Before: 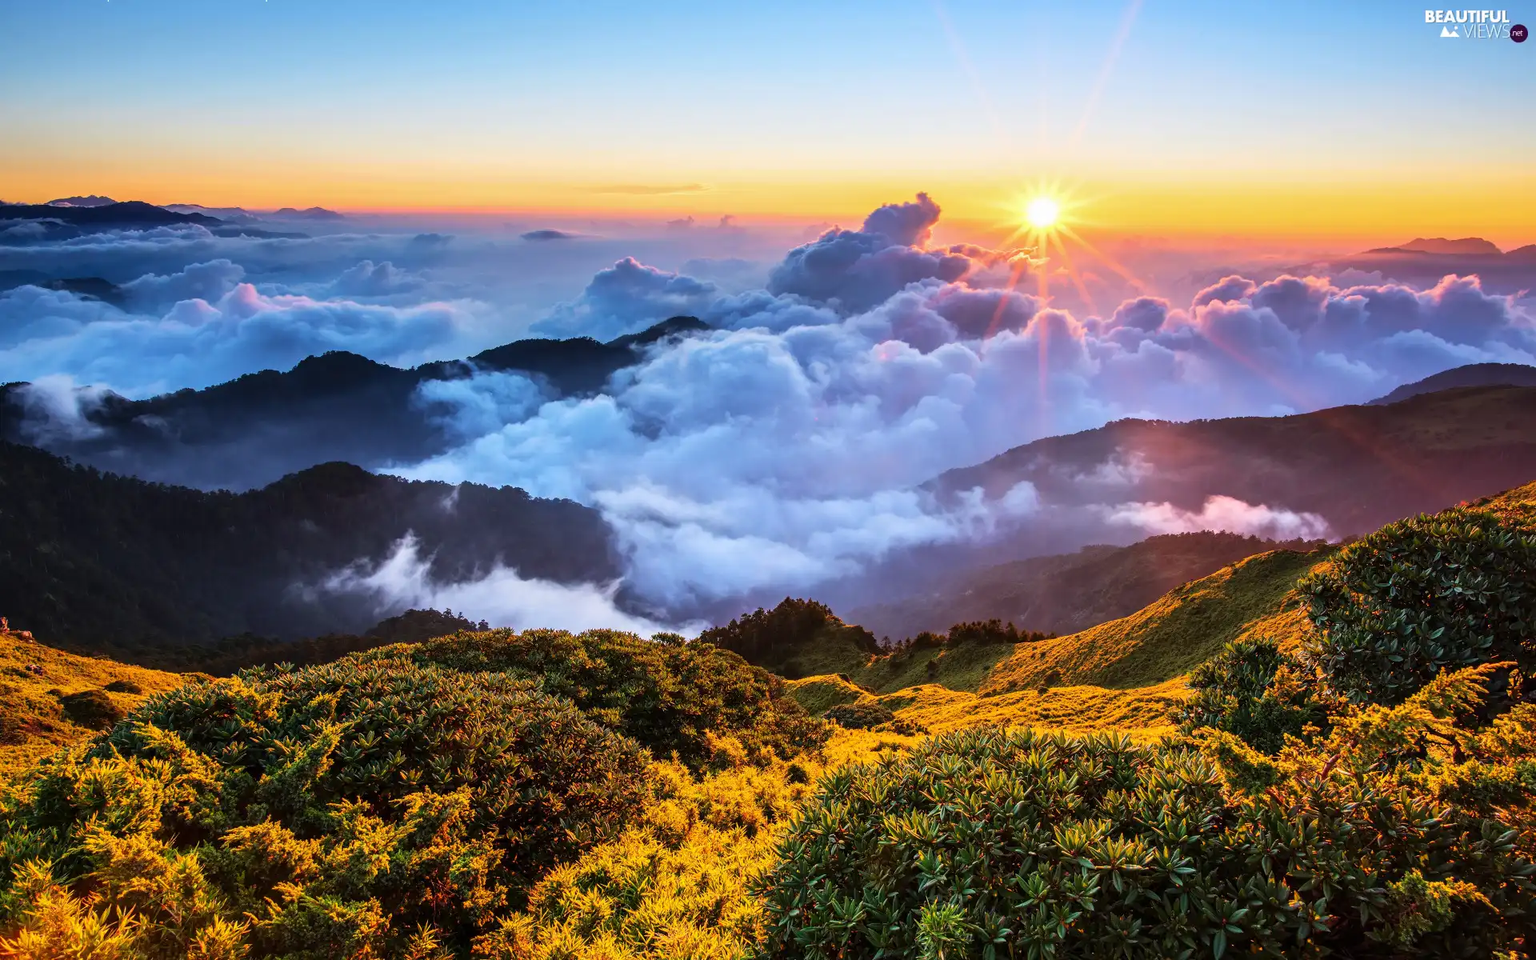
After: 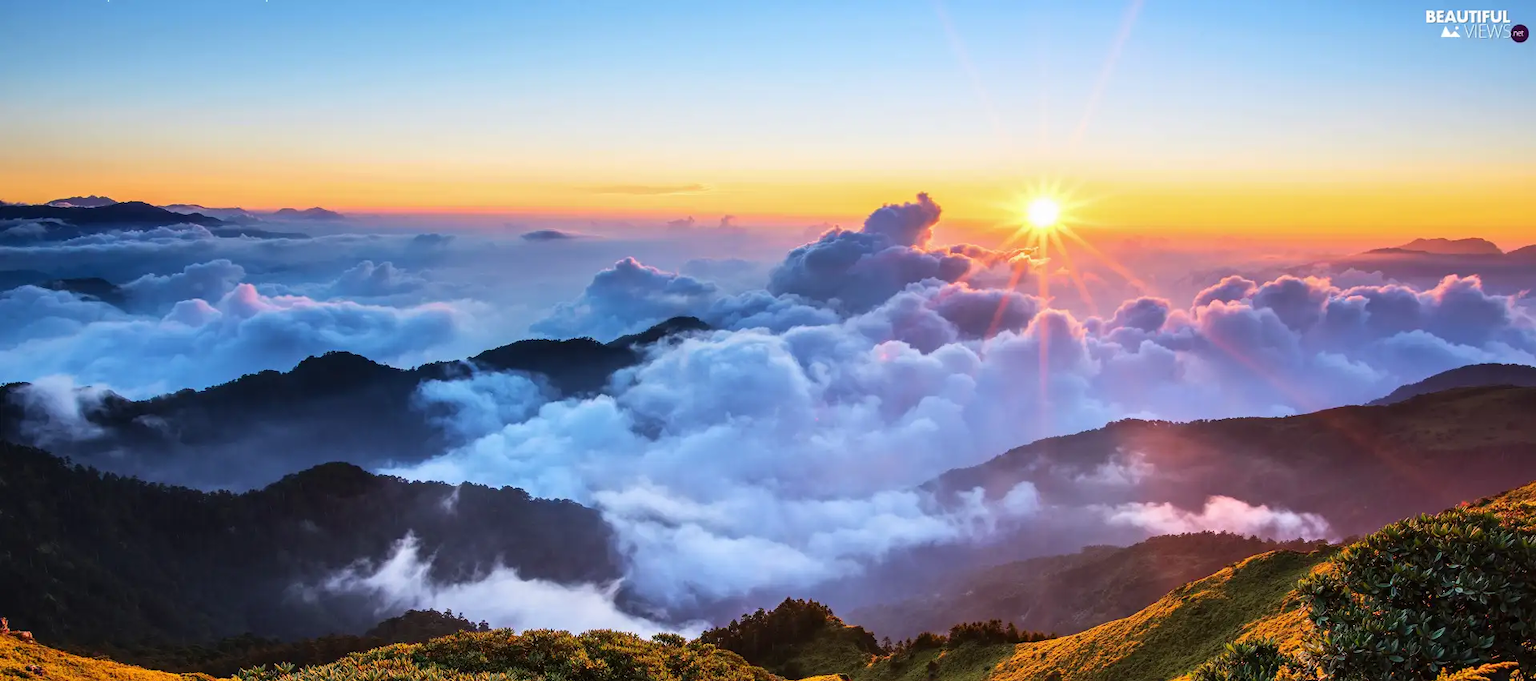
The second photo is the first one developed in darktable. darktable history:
crop: right 0%, bottom 28.951%
